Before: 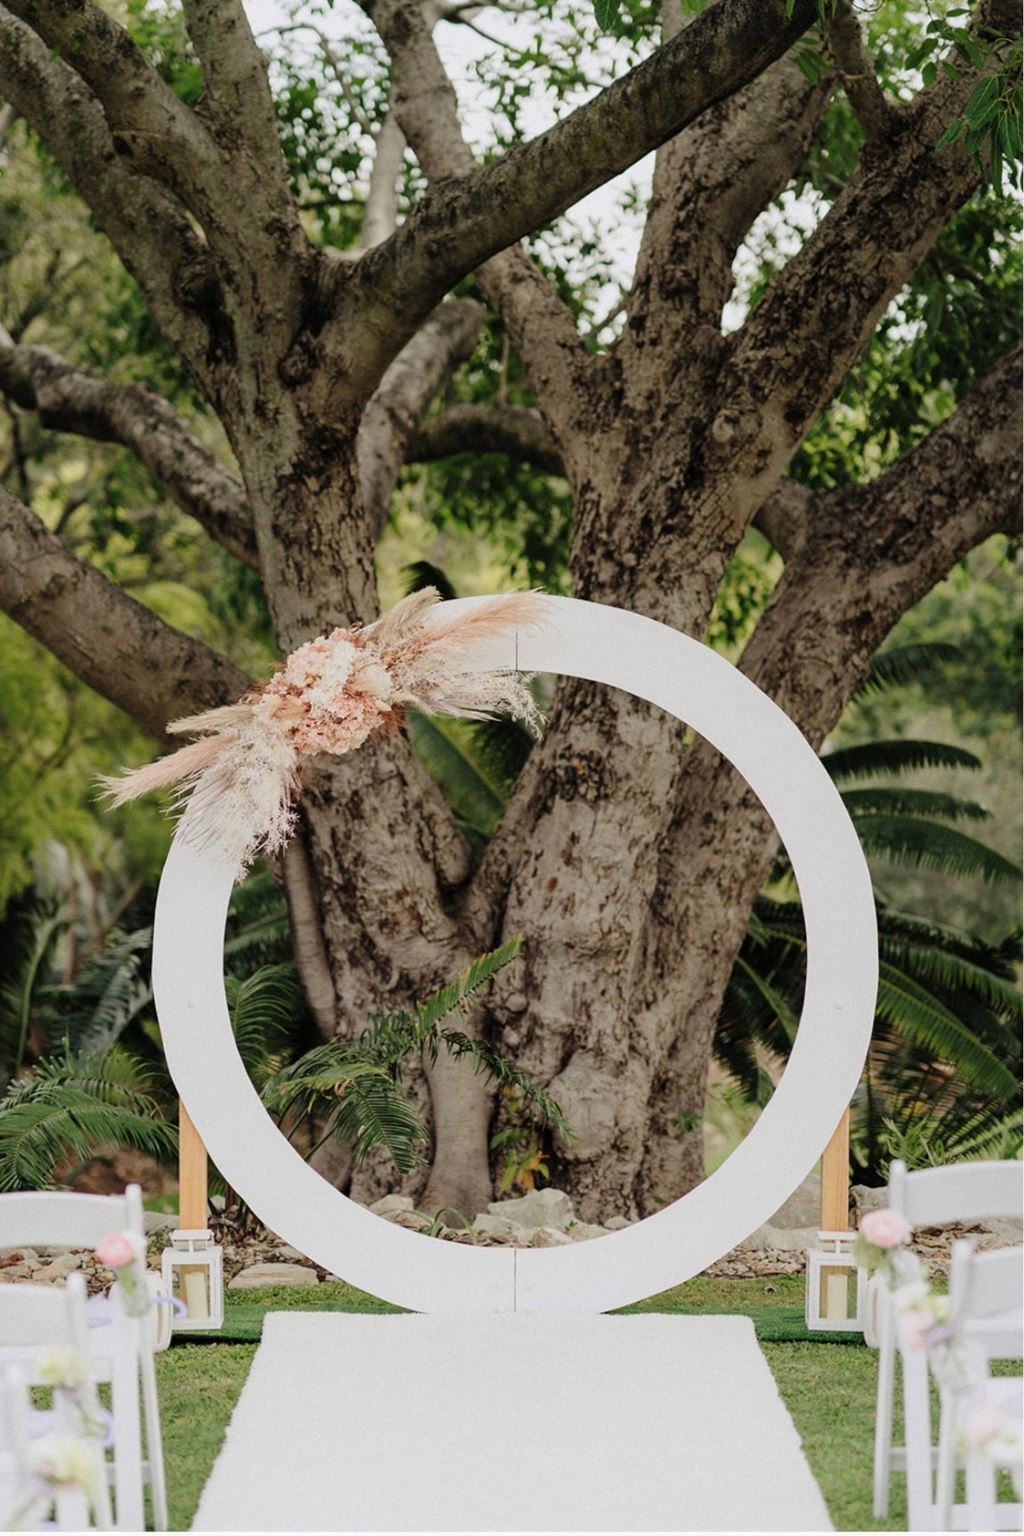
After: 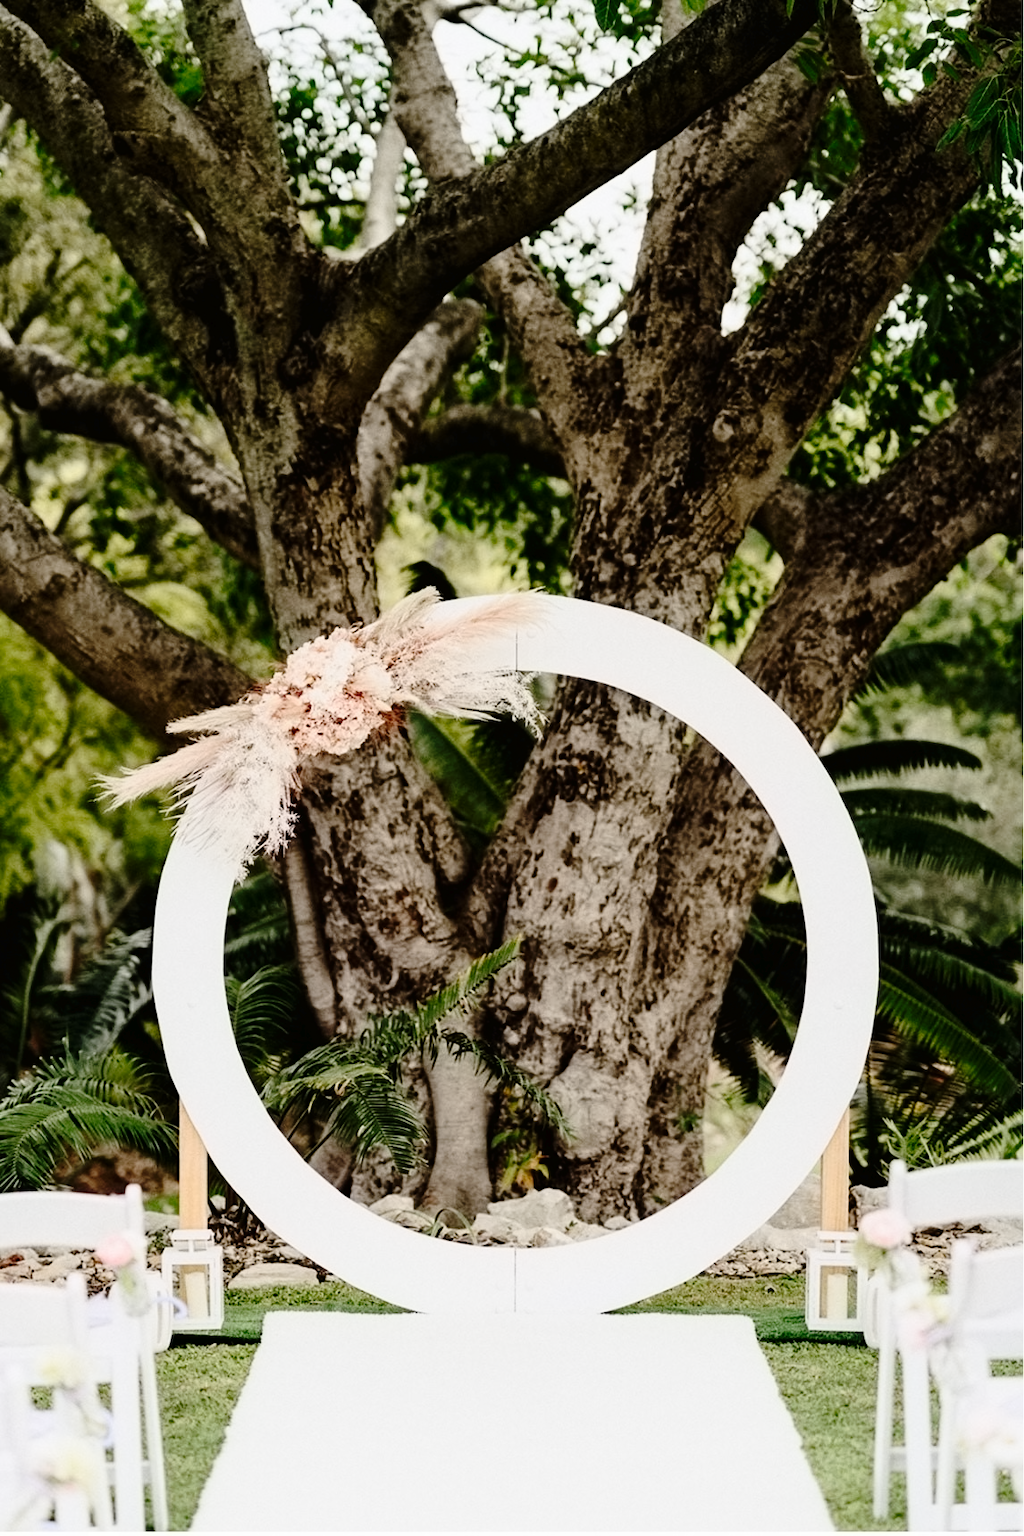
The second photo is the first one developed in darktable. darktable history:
tone curve: curves: ch0 [(0, 0) (0.003, 0.01) (0.011, 0.01) (0.025, 0.011) (0.044, 0.019) (0.069, 0.032) (0.1, 0.054) (0.136, 0.088) (0.177, 0.138) (0.224, 0.214) (0.277, 0.297) (0.335, 0.391) (0.399, 0.469) (0.468, 0.551) (0.543, 0.622) (0.623, 0.699) (0.709, 0.775) (0.801, 0.85) (0.898, 0.929) (1, 1)], preserve colors none
contrast equalizer: y [[0.5 ×6], [0.5 ×6], [0.5 ×6], [0 ×6], [0, 0.039, 0.251, 0.29, 0.293, 0.292]]
contrast brightness saturation: contrast 0.28
